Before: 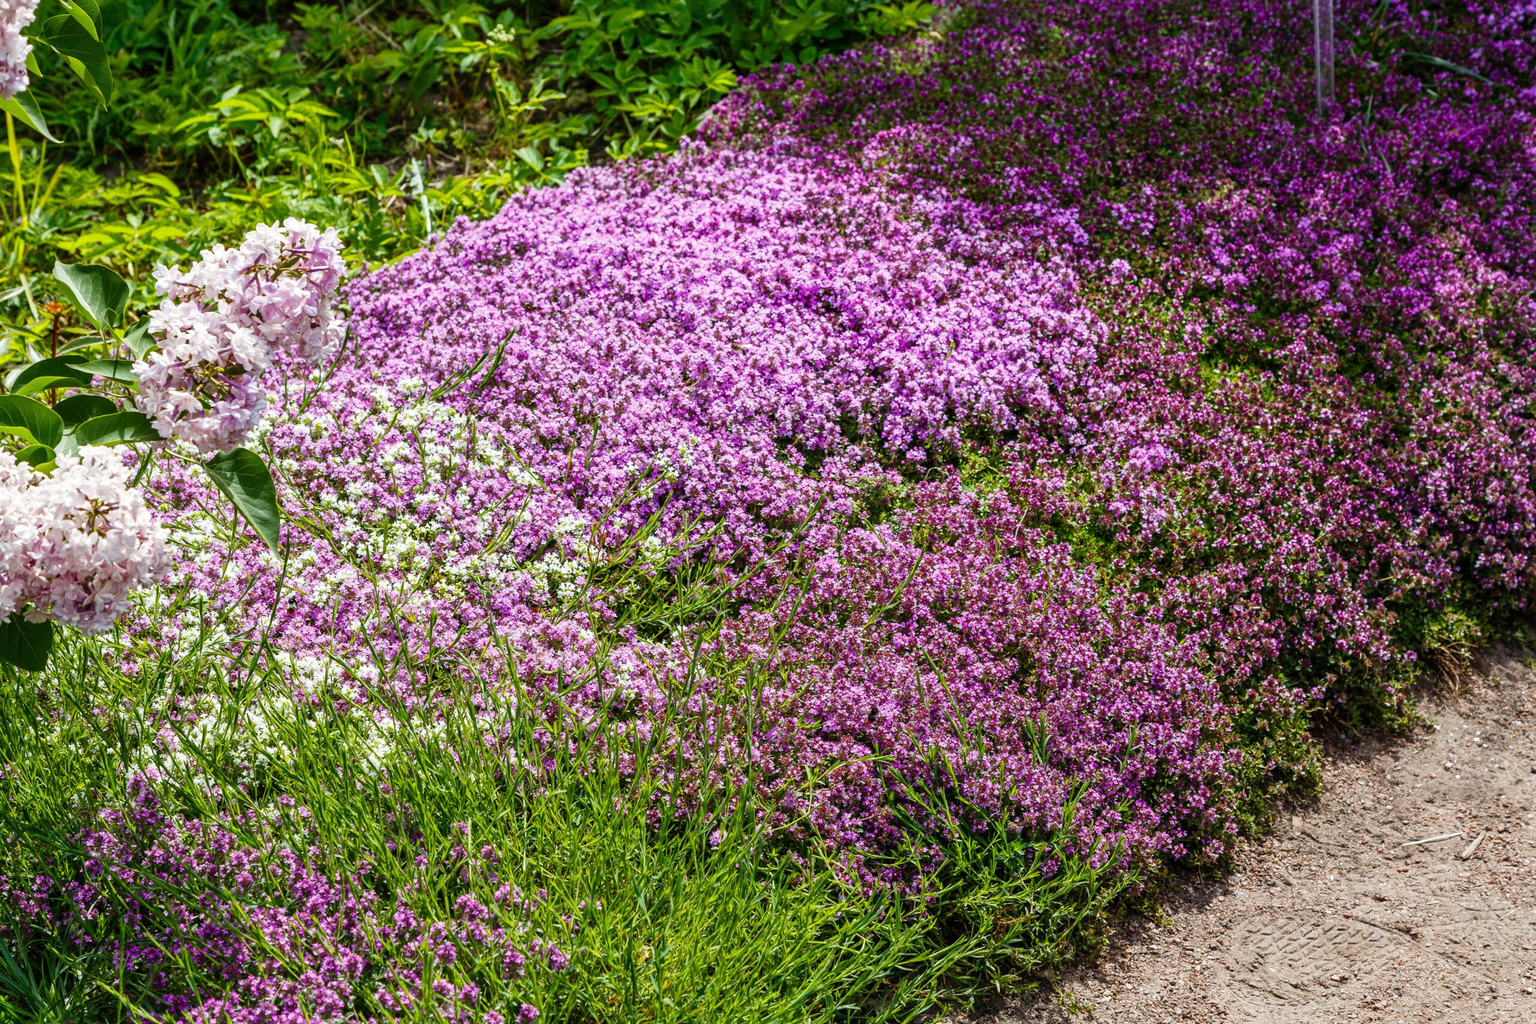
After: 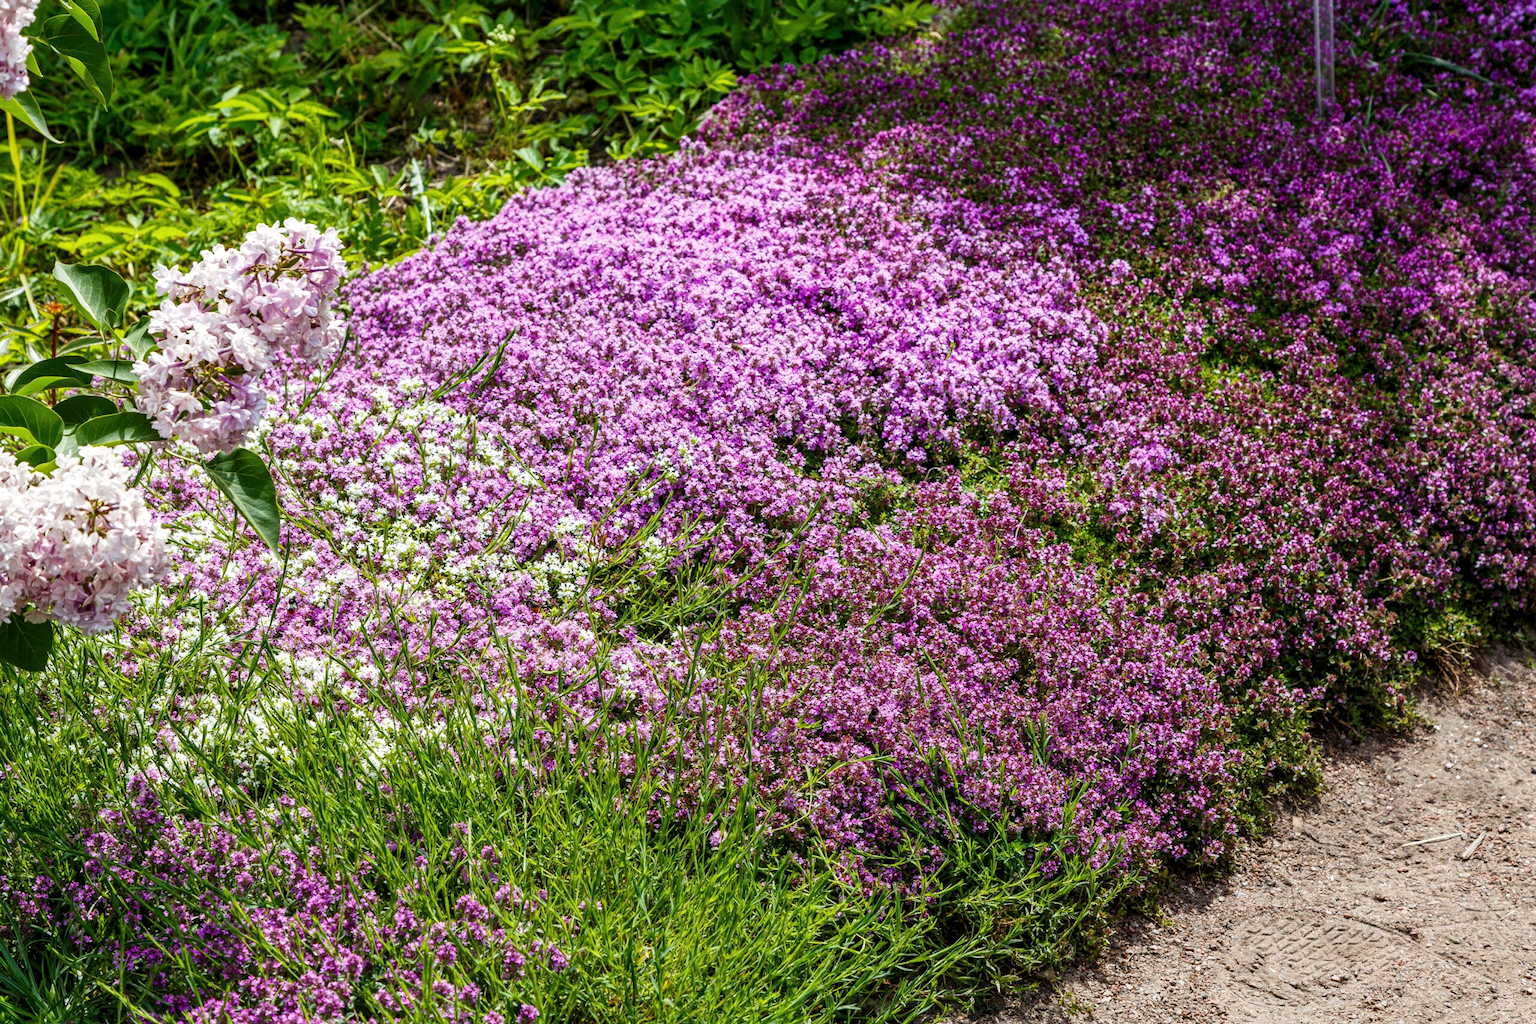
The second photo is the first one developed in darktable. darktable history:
local contrast: highlights 100%, shadows 100%, detail 120%, midtone range 0.2
tone equalizer: on, module defaults
